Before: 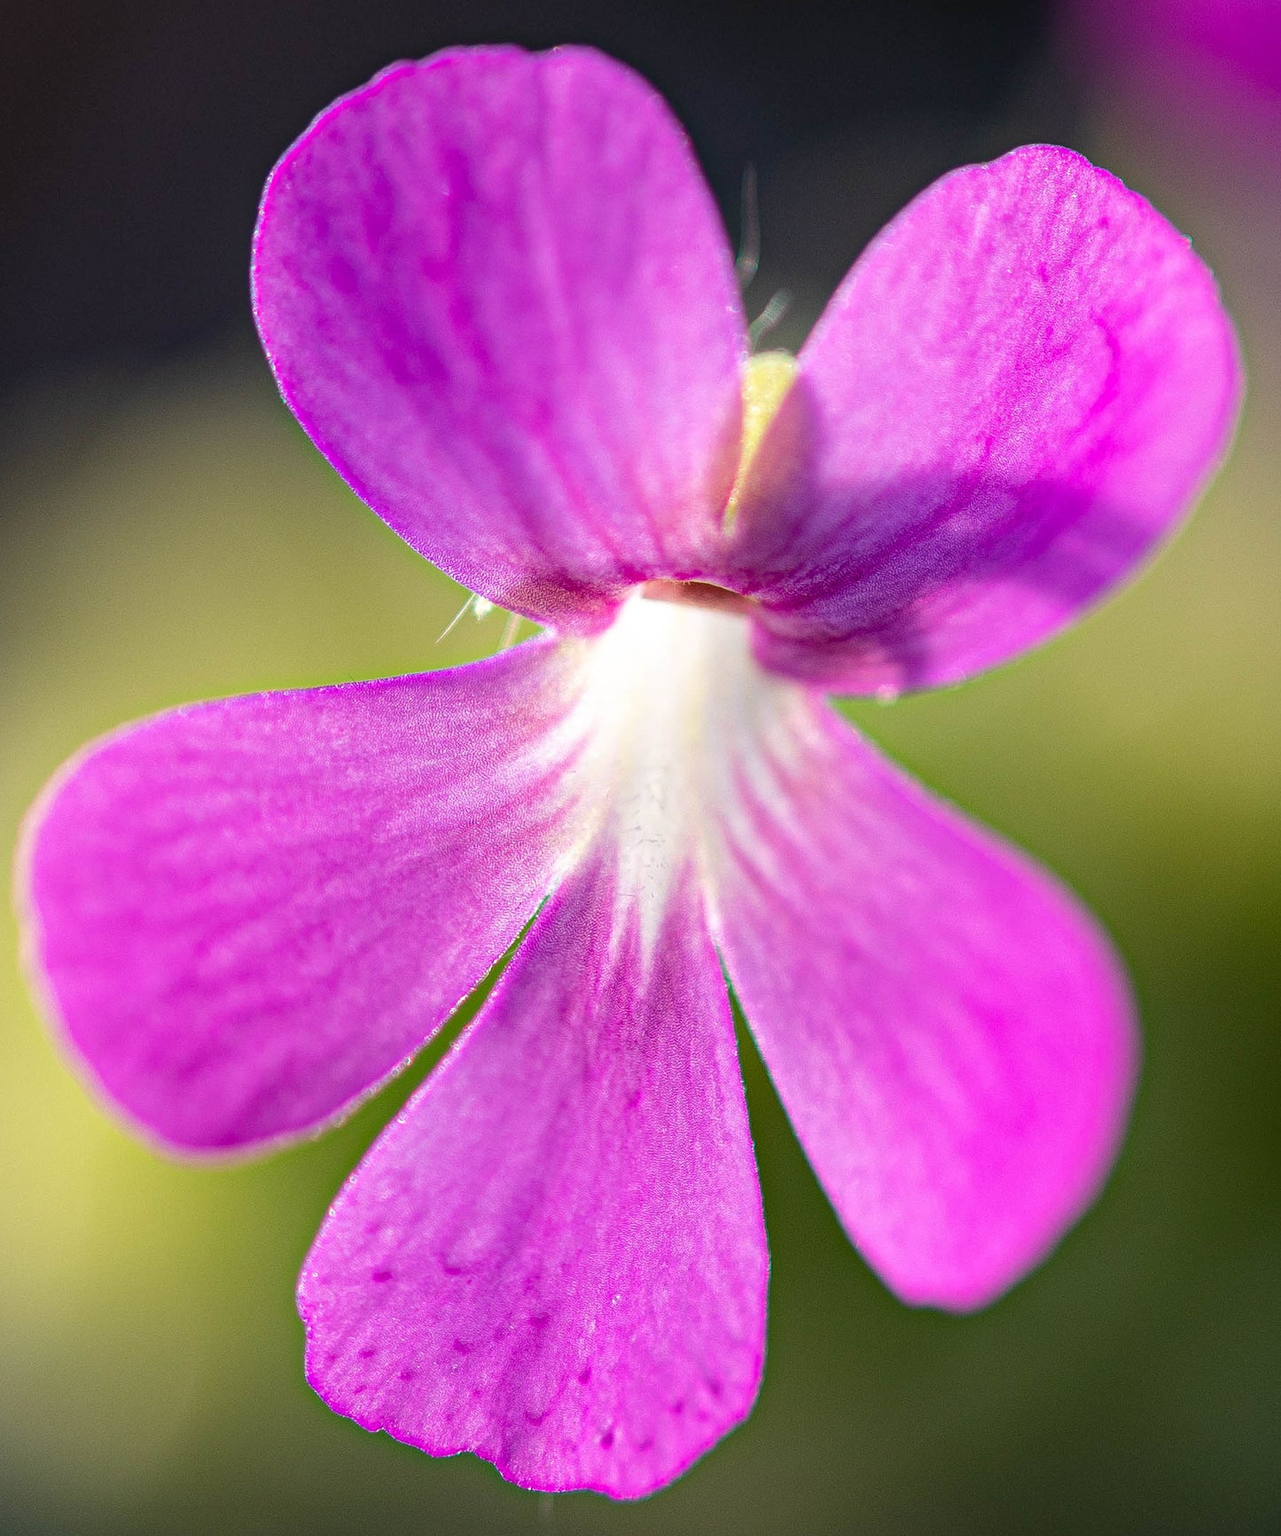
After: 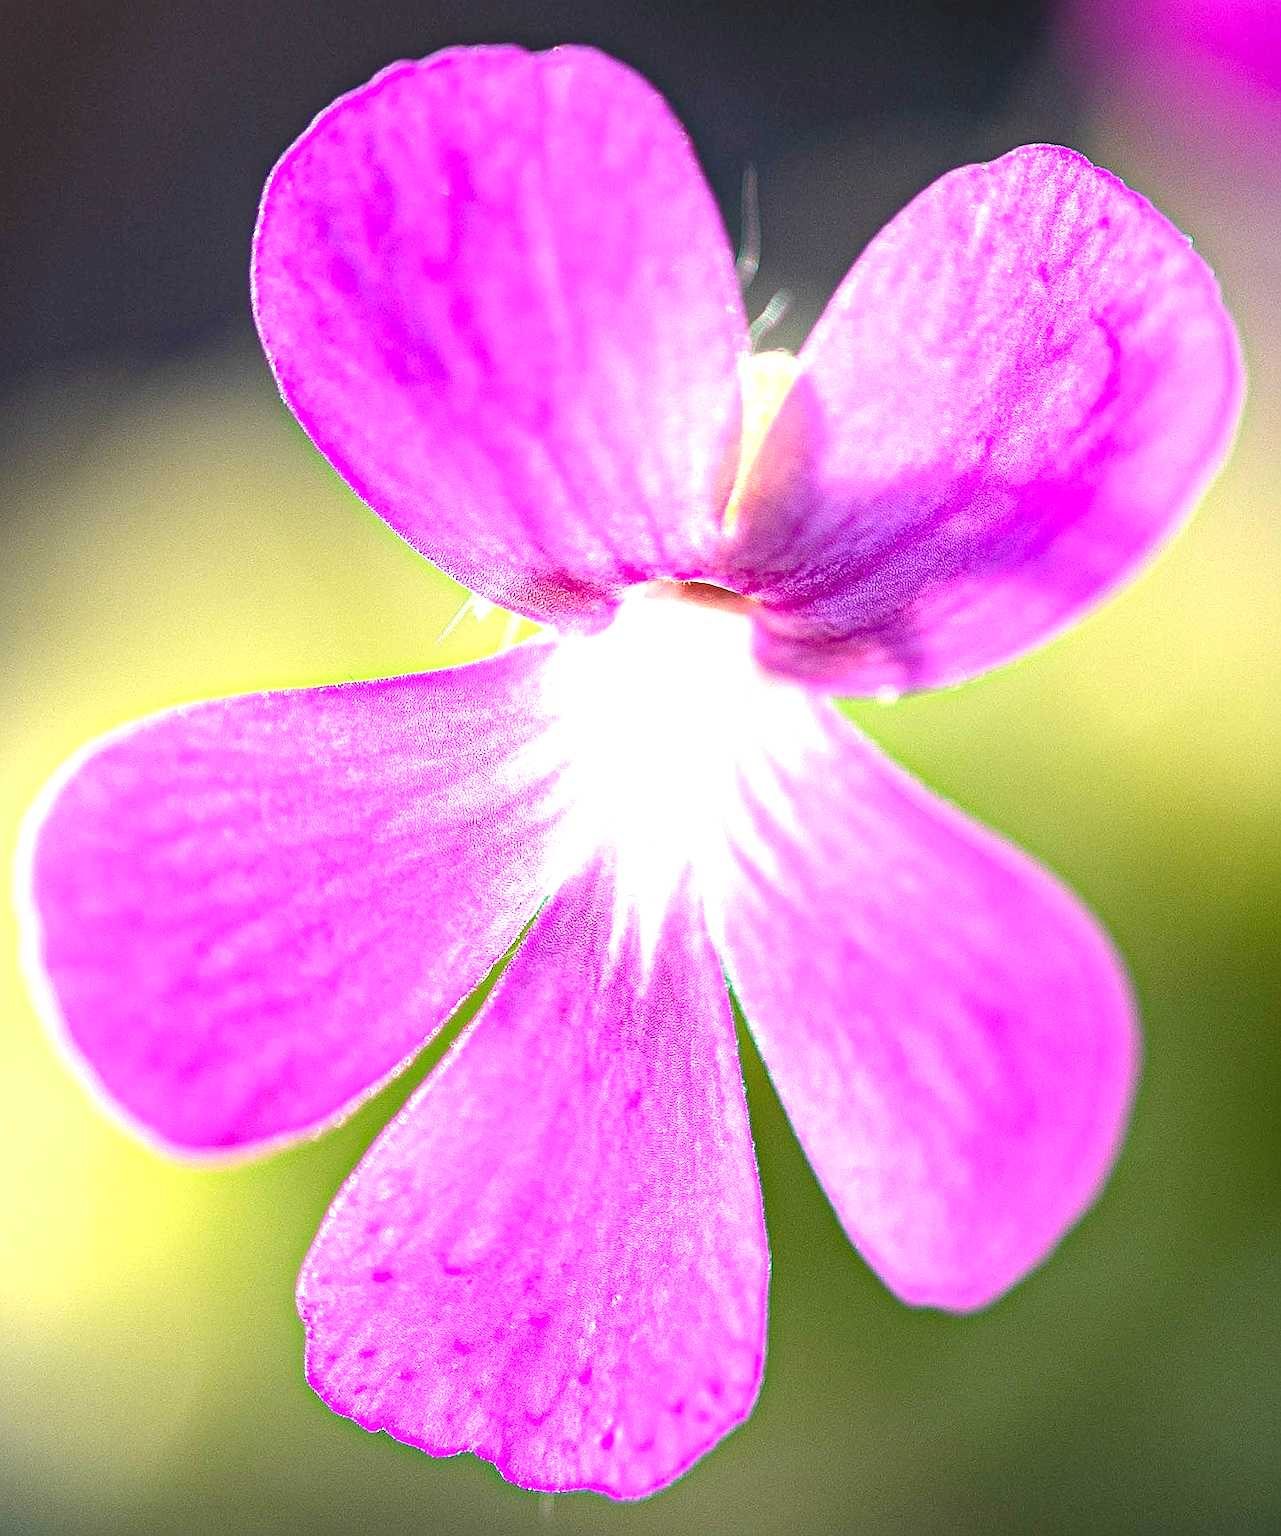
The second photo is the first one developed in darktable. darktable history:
exposure: exposure 1.223 EV, compensate highlight preservation false
sharpen: on, module defaults
